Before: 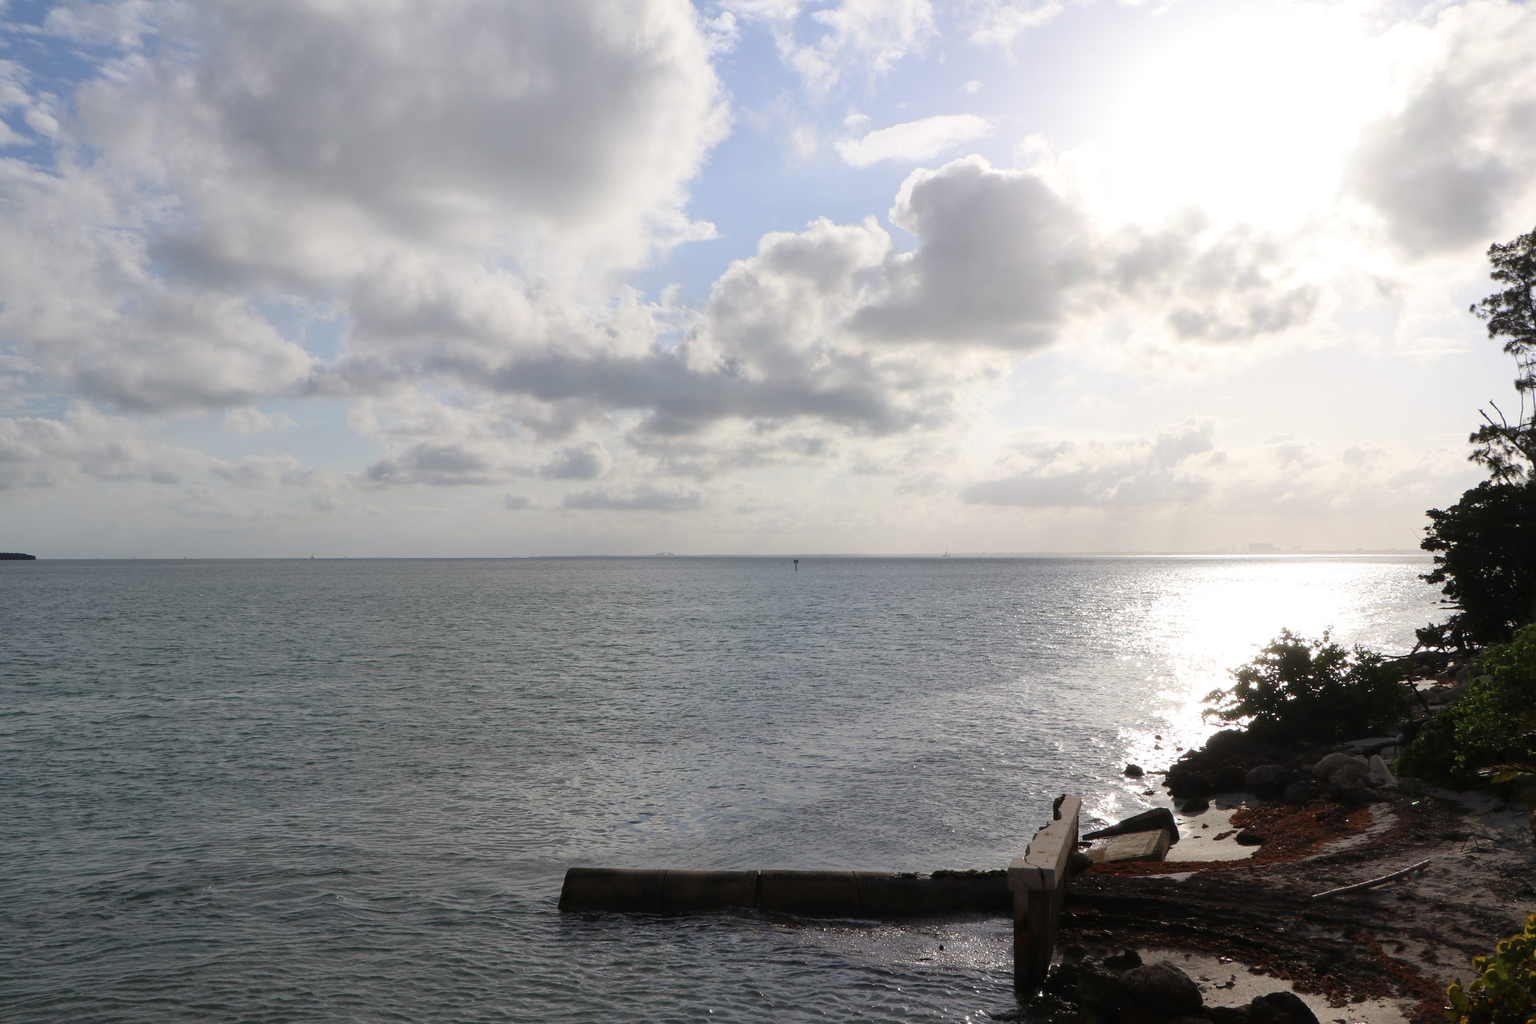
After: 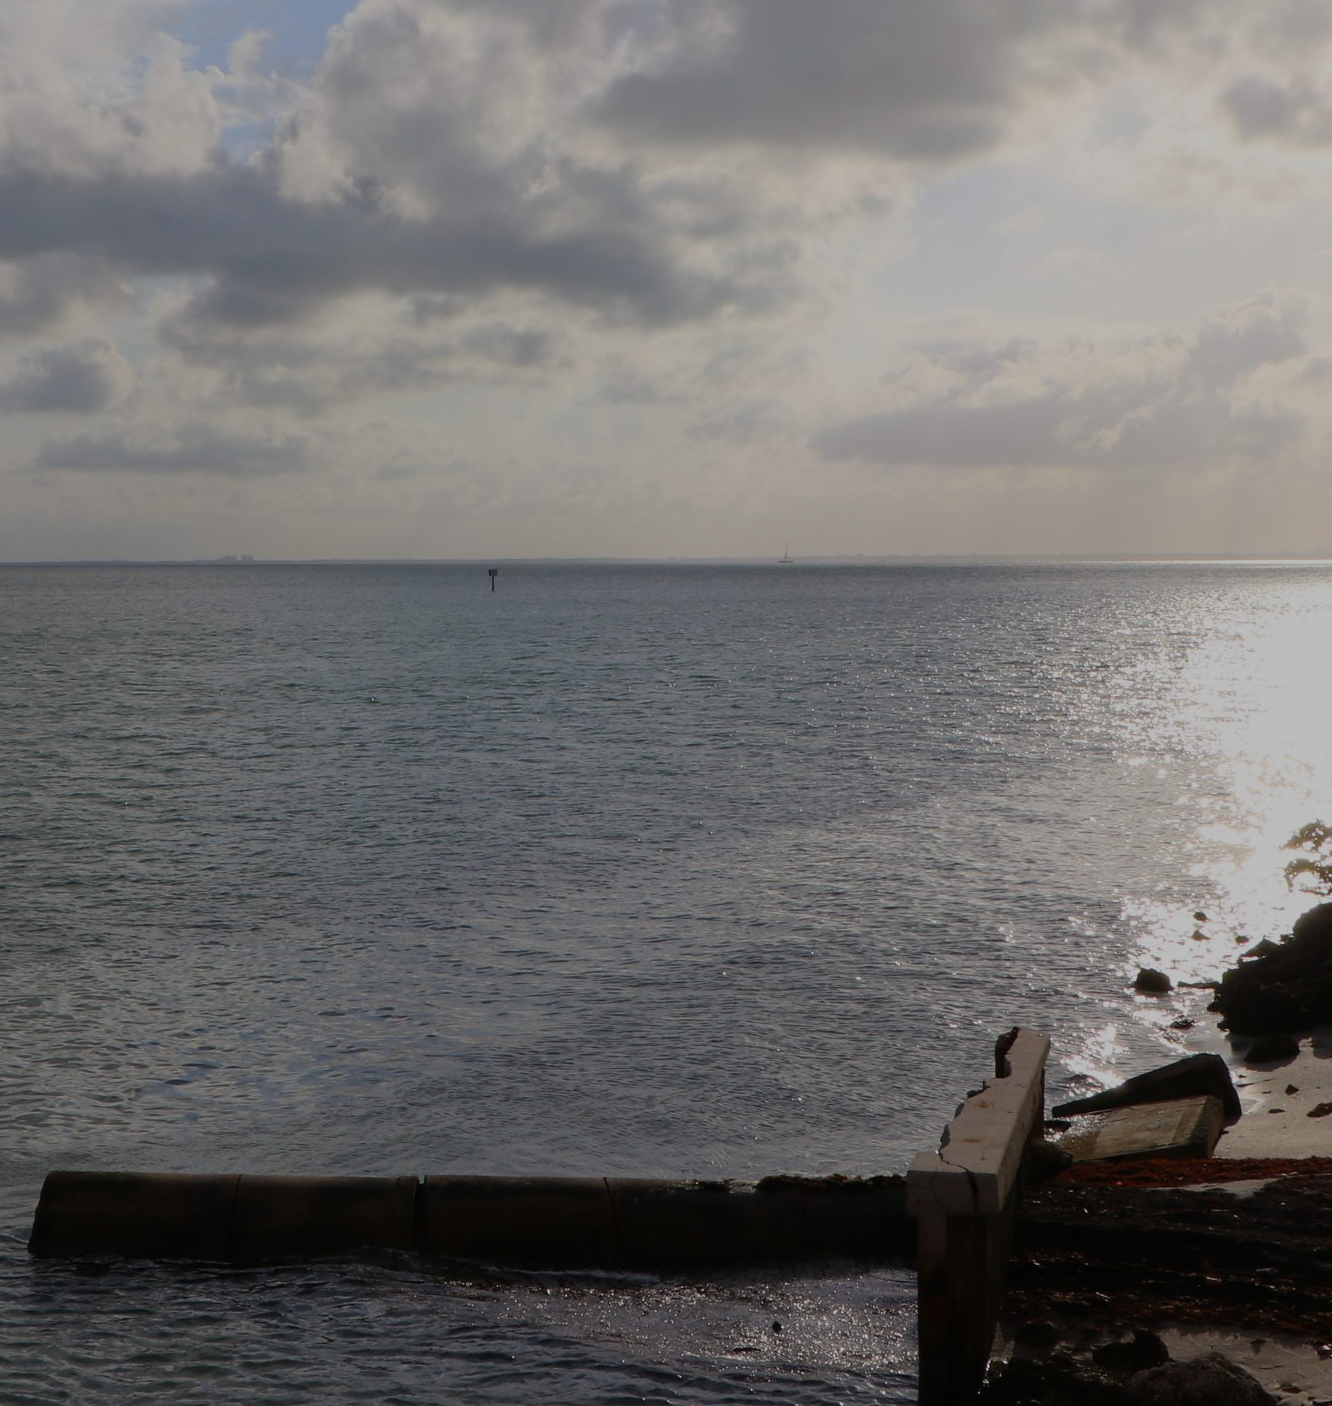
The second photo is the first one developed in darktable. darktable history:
color balance rgb: perceptual saturation grading › global saturation 20%, global vibrance 20%
exposure: exposure -1 EV, compensate highlight preservation false
crop: left 35.432%, top 26.233%, right 20.145%, bottom 3.432%
